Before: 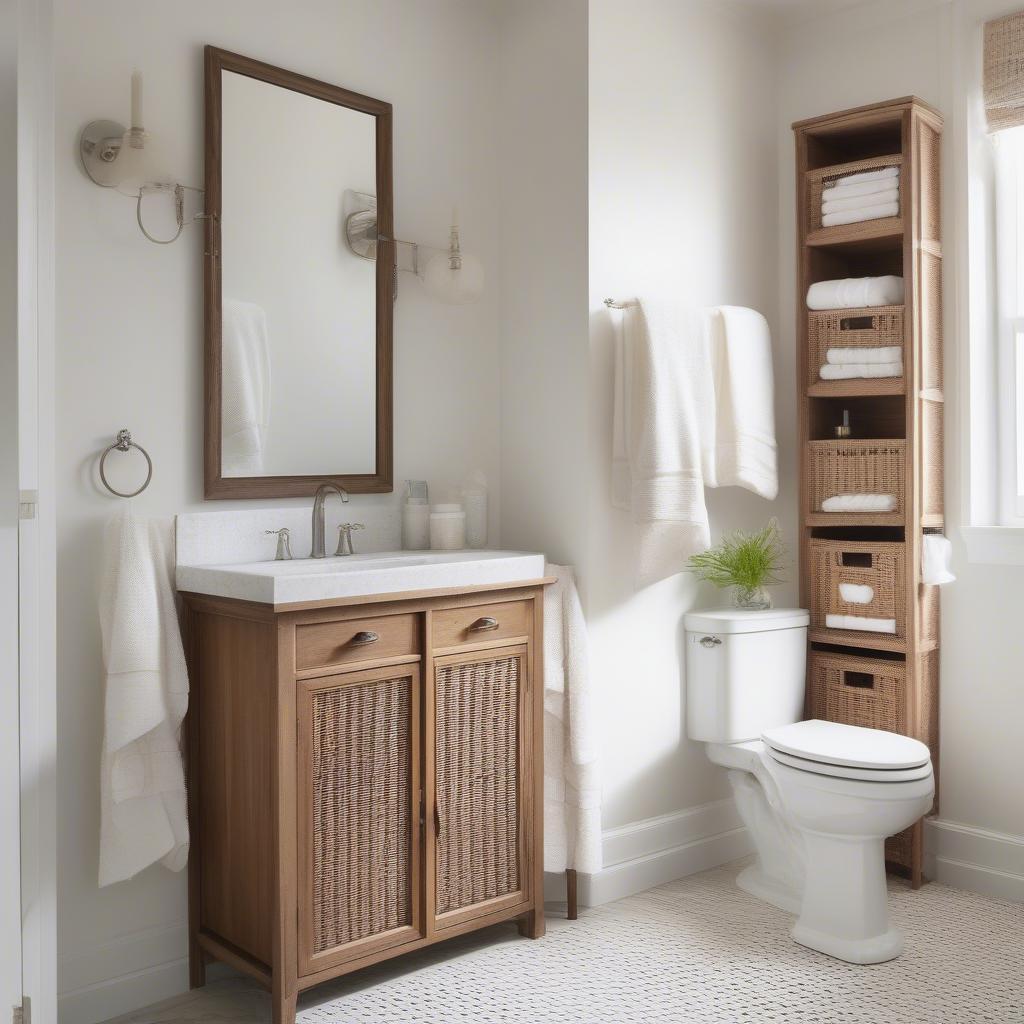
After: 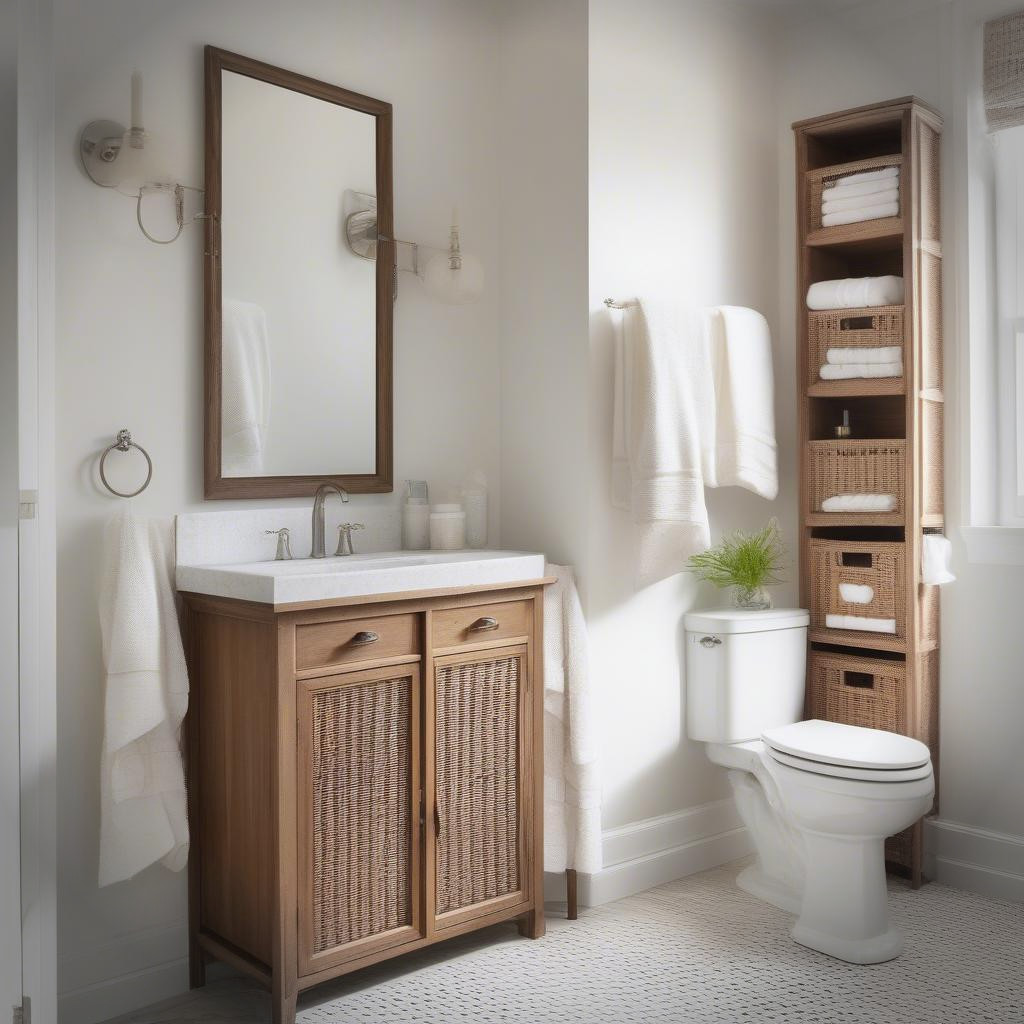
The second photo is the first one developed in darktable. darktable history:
vignetting: fall-off start 87.83%, fall-off radius 25.83%, center (-0.033, -0.039)
